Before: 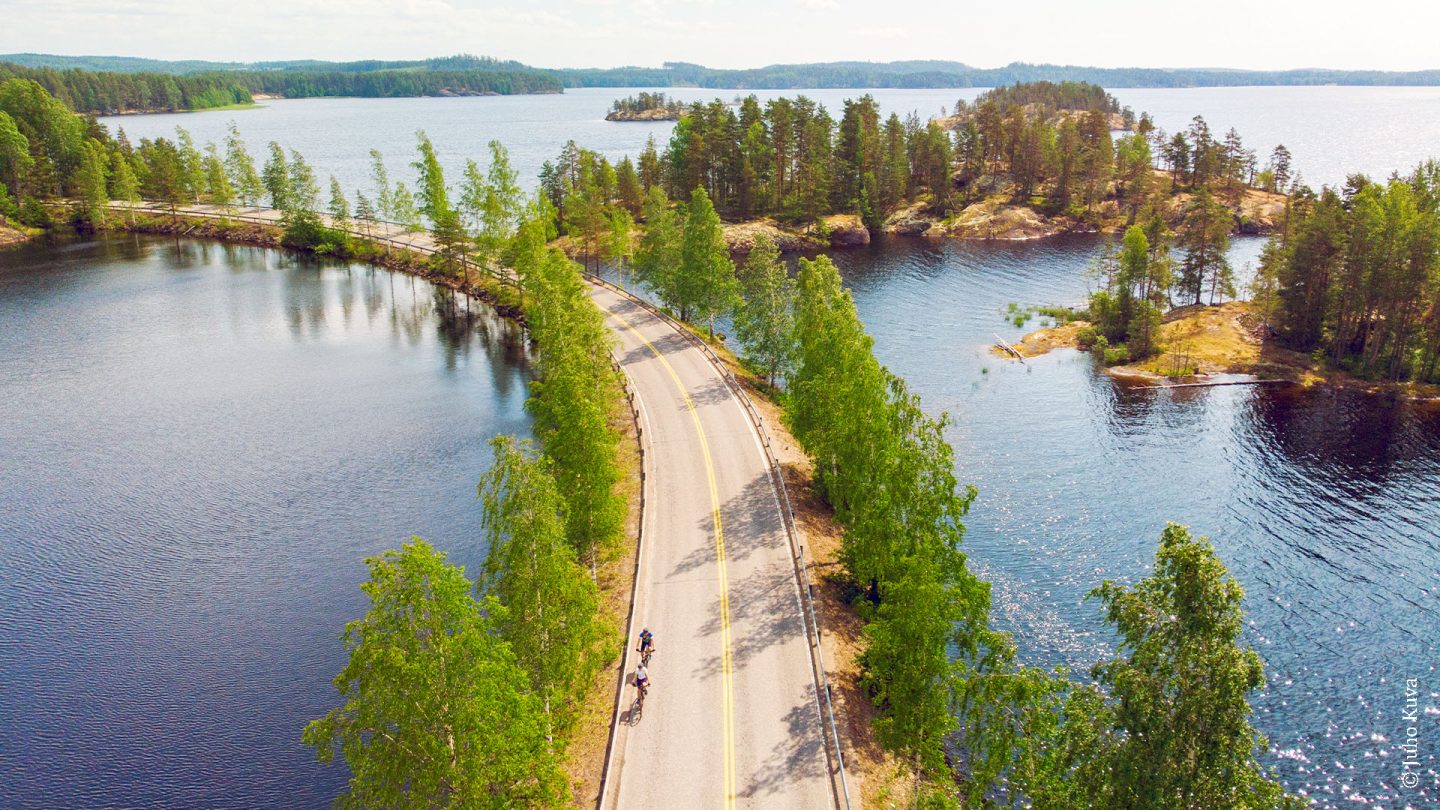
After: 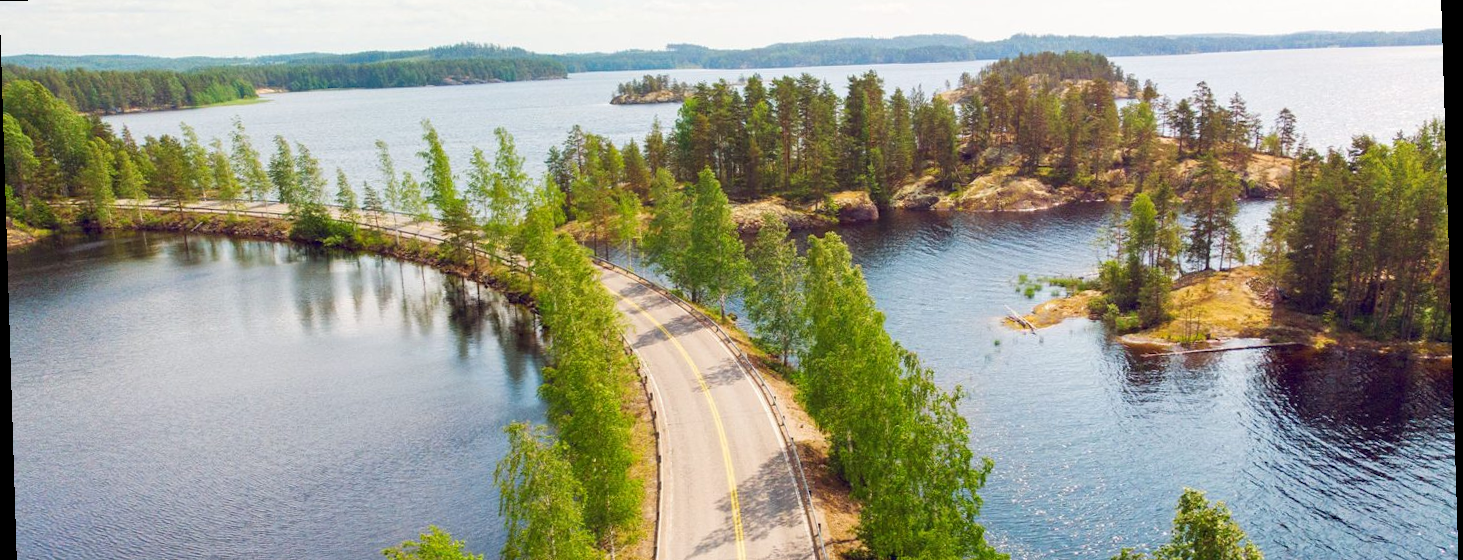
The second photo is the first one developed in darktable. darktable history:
rotate and perspective: rotation -1.77°, lens shift (horizontal) 0.004, automatic cropping off
crop and rotate: top 4.848%, bottom 29.503%
